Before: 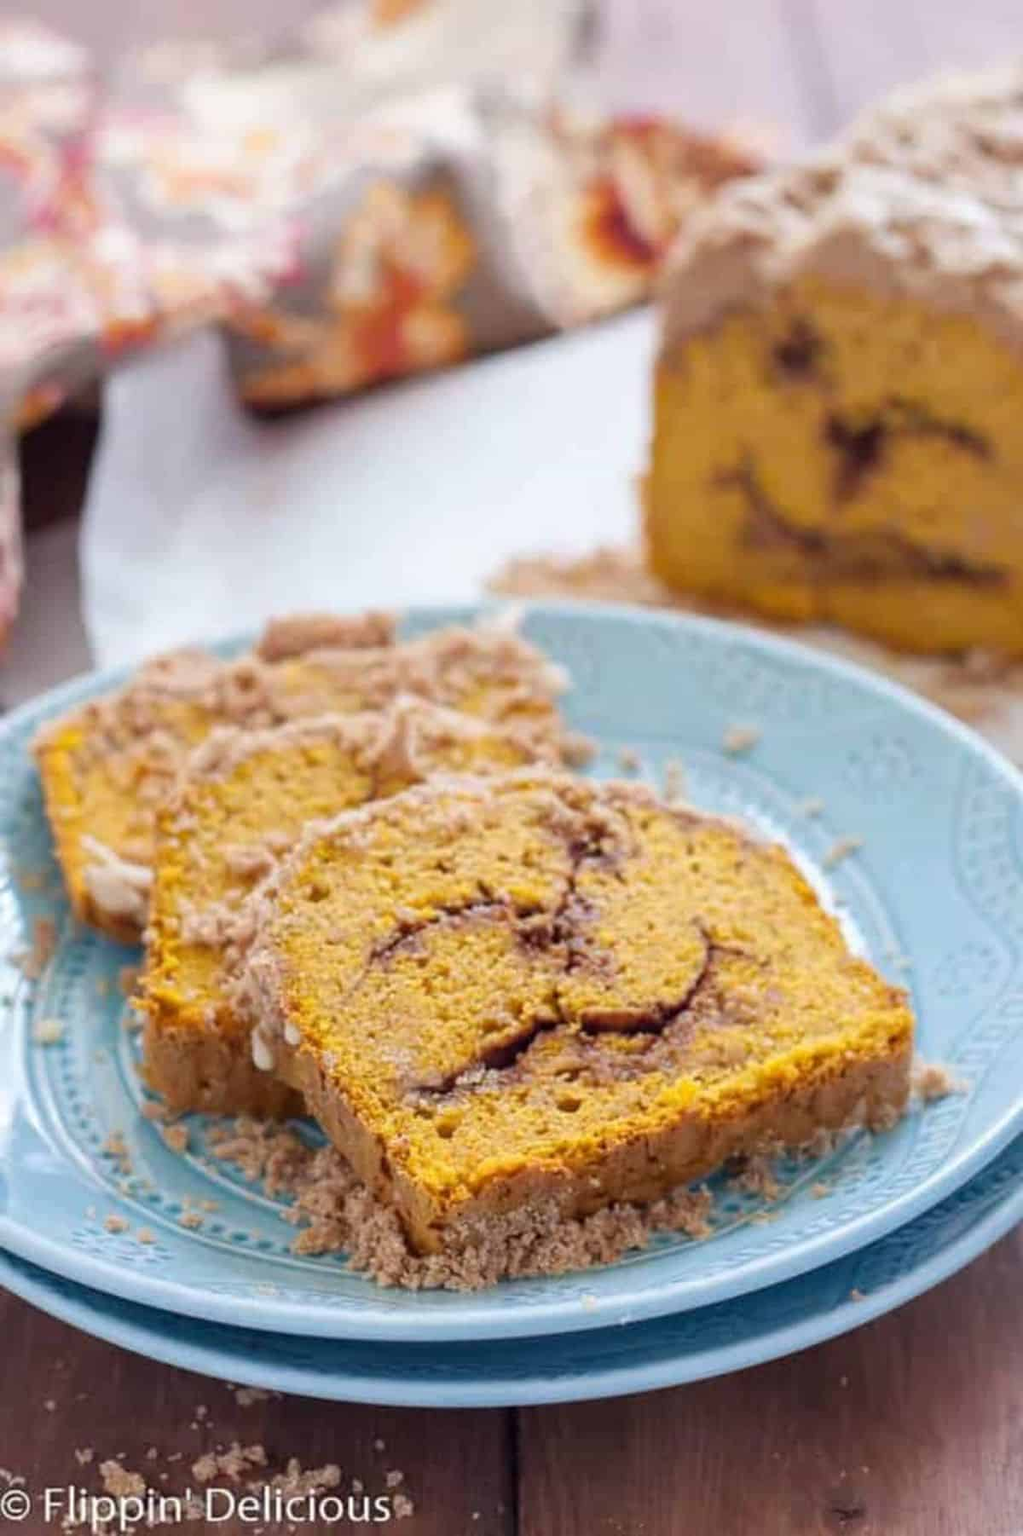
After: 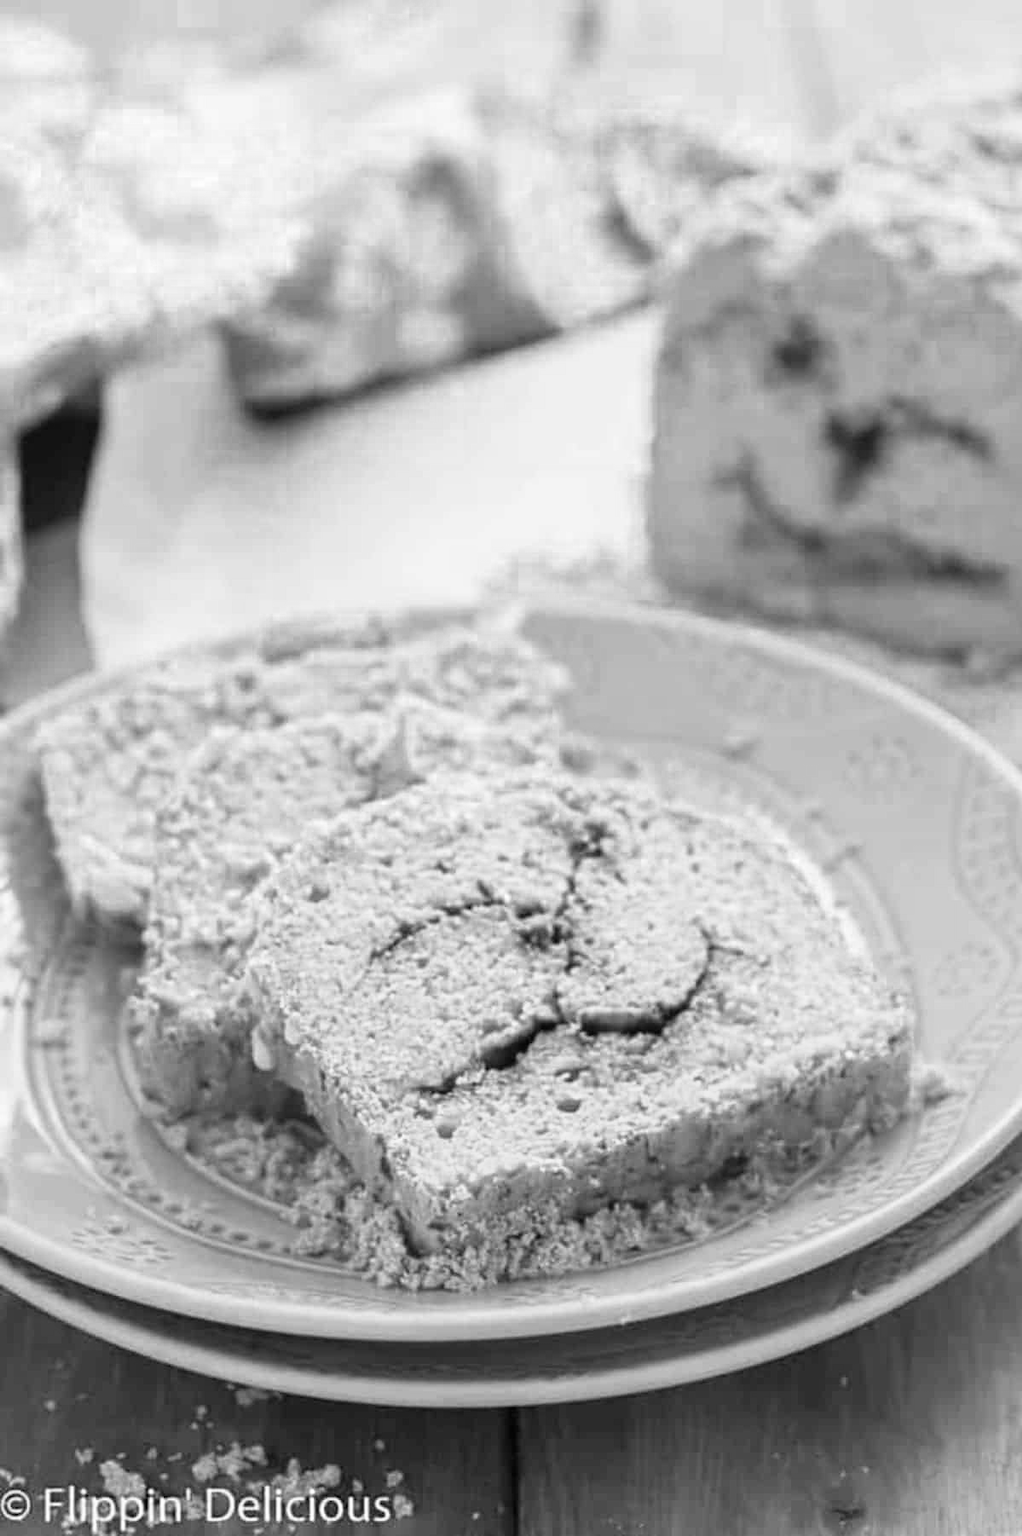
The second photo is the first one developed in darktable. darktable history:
tone curve: curves: ch0 [(0, 0) (0.003, 0.003) (0.011, 0.012) (0.025, 0.026) (0.044, 0.046) (0.069, 0.072) (0.1, 0.104) (0.136, 0.141) (0.177, 0.185) (0.224, 0.234) (0.277, 0.289) (0.335, 0.349) (0.399, 0.415) (0.468, 0.488) (0.543, 0.566) (0.623, 0.649) (0.709, 0.739) (0.801, 0.834) (0.898, 0.923) (1, 1)], preserve colors none
color zones: curves: ch0 [(0.004, 0.588) (0.116, 0.636) (0.259, 0.476) (0.423, 0.464) (0.75, 0.5)]; ch1 [(0, 0) (0.143, 0) (0.286, 0) (0.429, 0) (0.571, 0) (0.714, 0) (0.857, 0)]
white balance: red 1.08, blue 0.791
